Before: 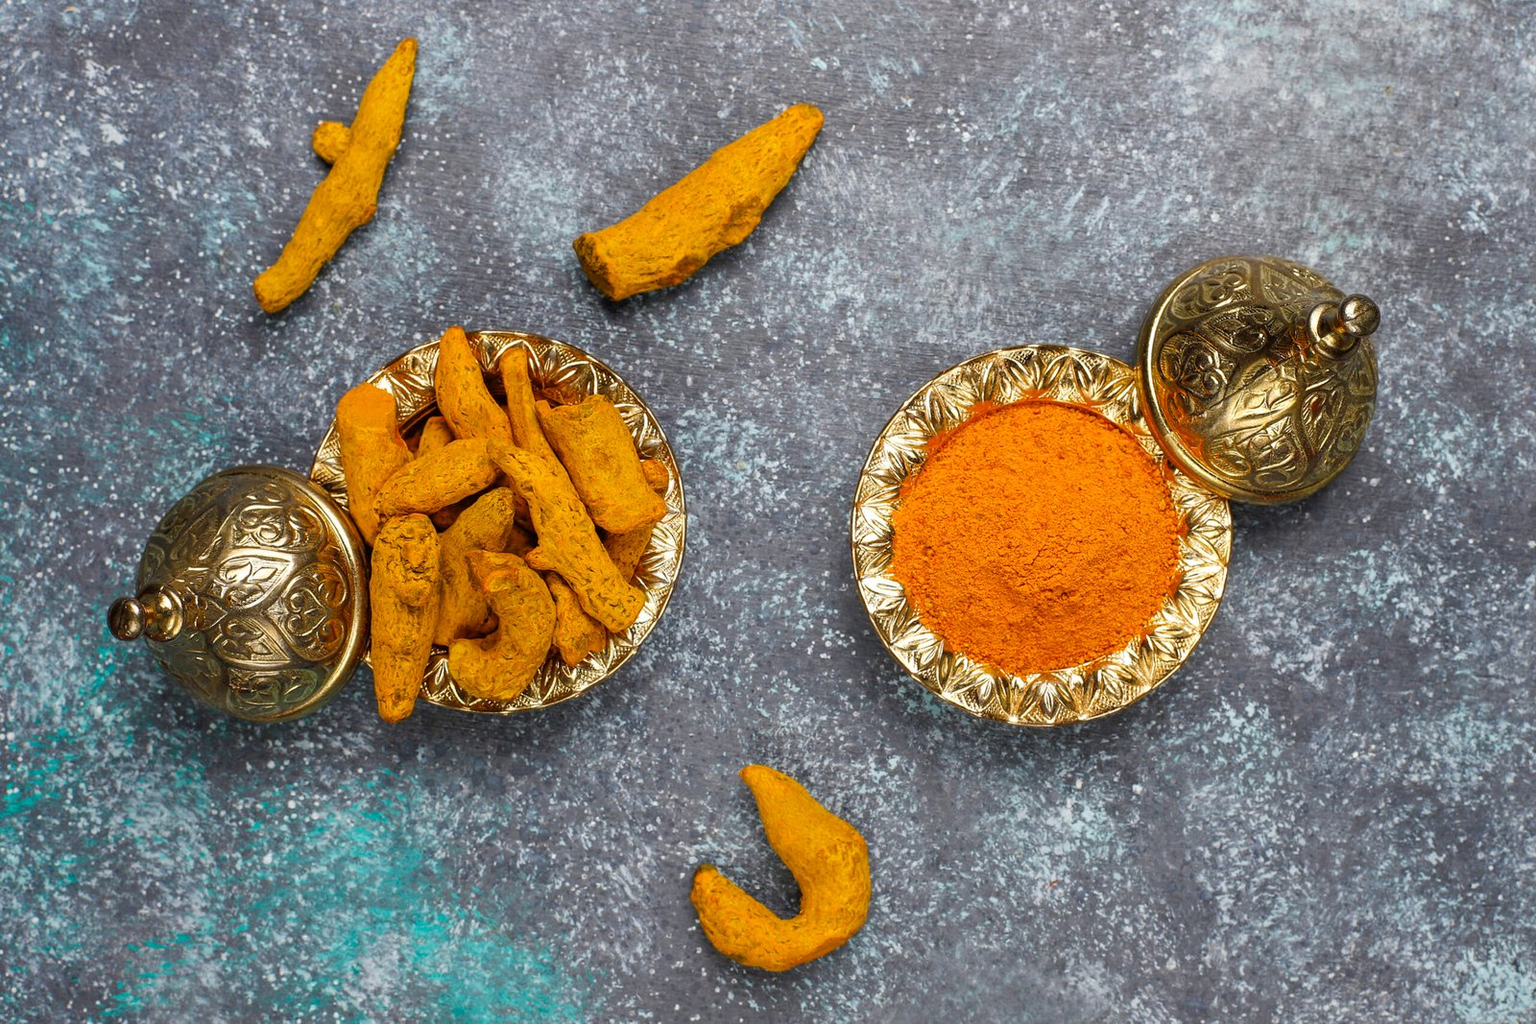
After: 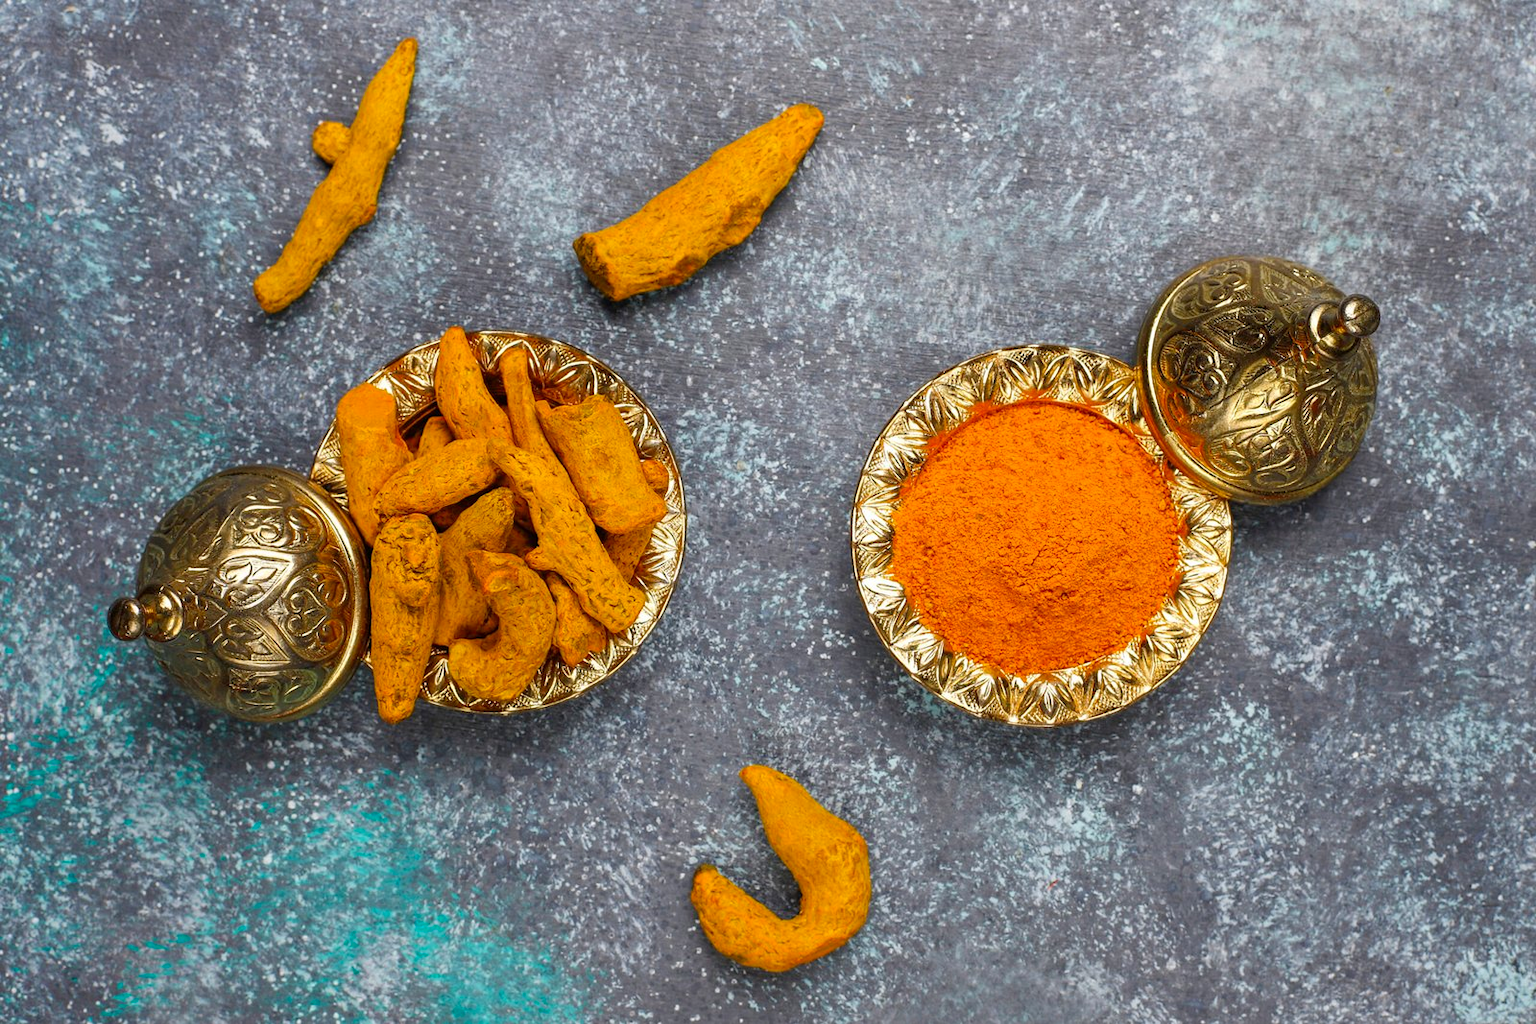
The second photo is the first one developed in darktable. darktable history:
color correction: saturation 1.1
